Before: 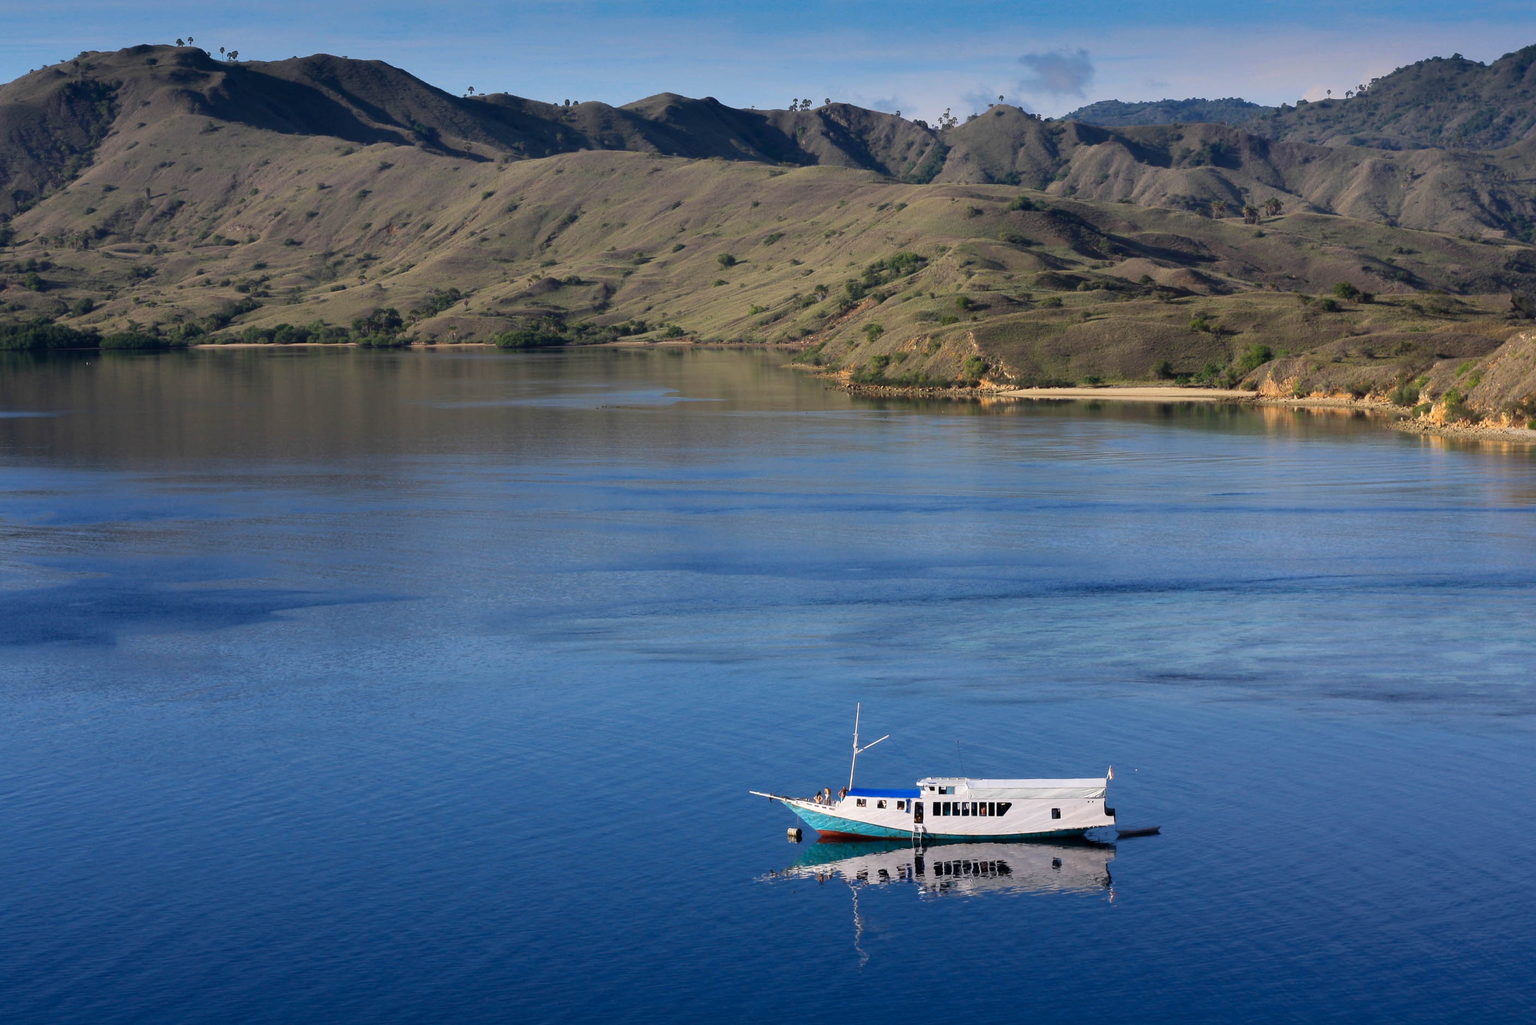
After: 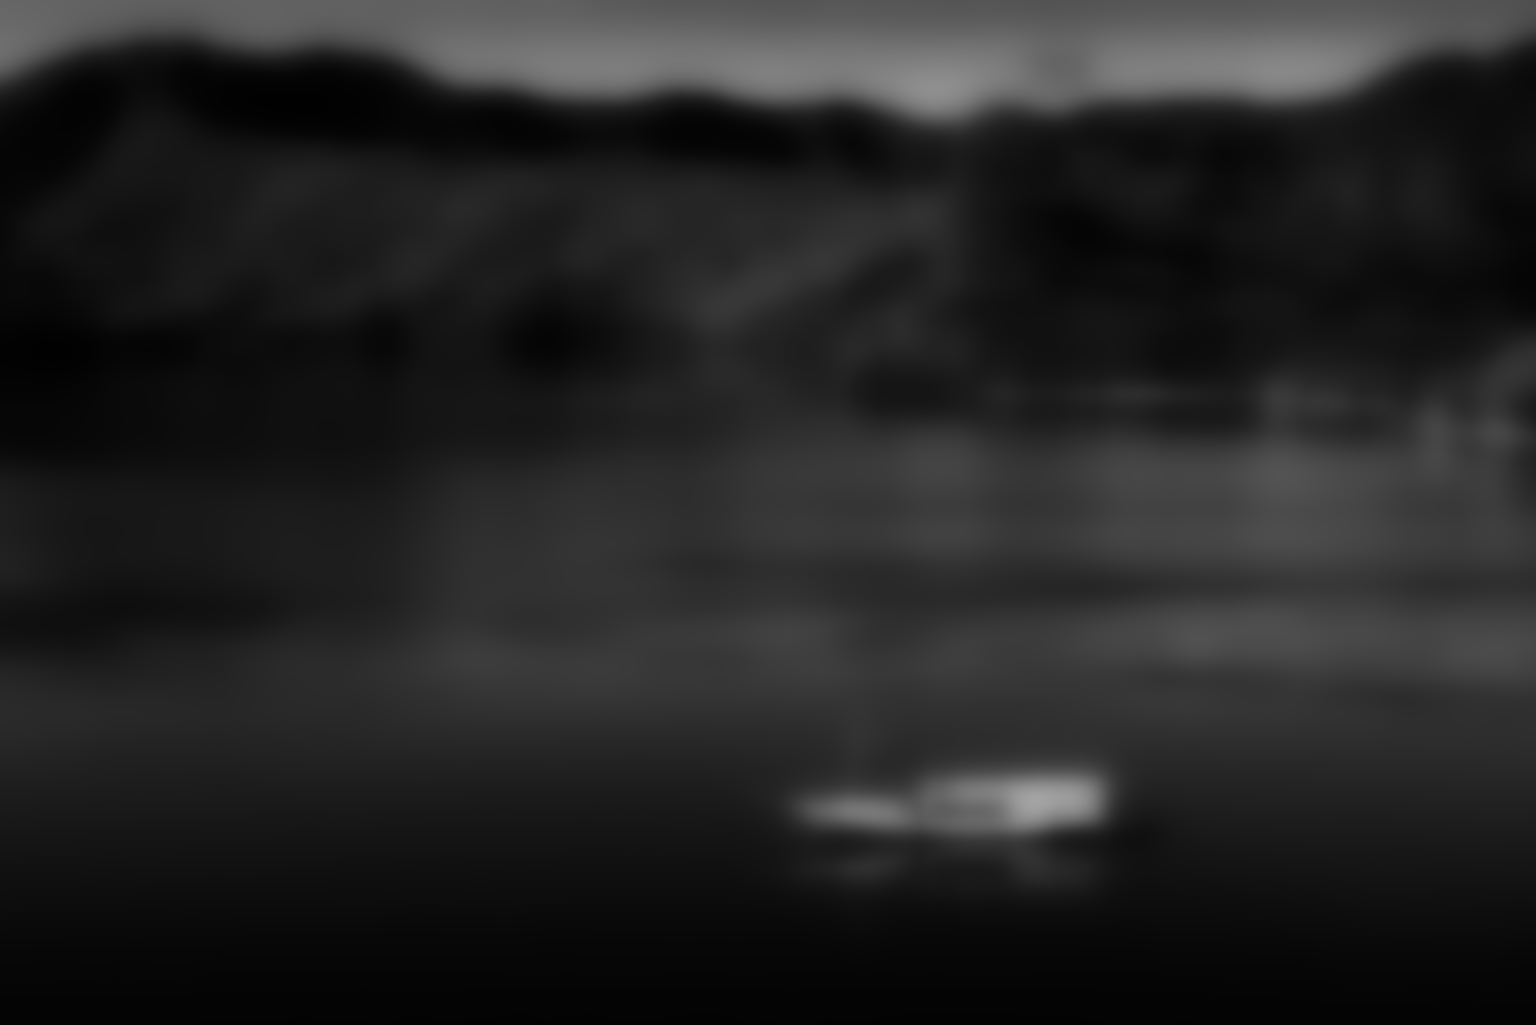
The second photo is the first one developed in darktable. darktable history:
monochrome: a -92.57, b 58.91
white balance: emerald 1
lowpass: radius 31.92, contrast 1.72, brightness -0.98, saturation 0.94
color zones: curves: ch0 [(0, 0.48) (0.209, 0.398) (0.305, 0.332) (0.429, 0.493) (0.571, 0.5) (0.714, 0.5) (0.857, 0.5) (1, 0.48)]; ch1 [(0, 0.736) (0.143, 0.625) (0.225, 0.371) (0.429, 0.256) (0.571, 0.241) (0.714, 0.213) (0.857, 0.48) (1, 0.736)]; ch2 [(0, 0.448) (0.143, 0.498) (0.286, 0.5) (0.429, 0.5) (0.571, 0.5) (0.714, 0.5) (0.857, 0.5) (1, 0.448)]
